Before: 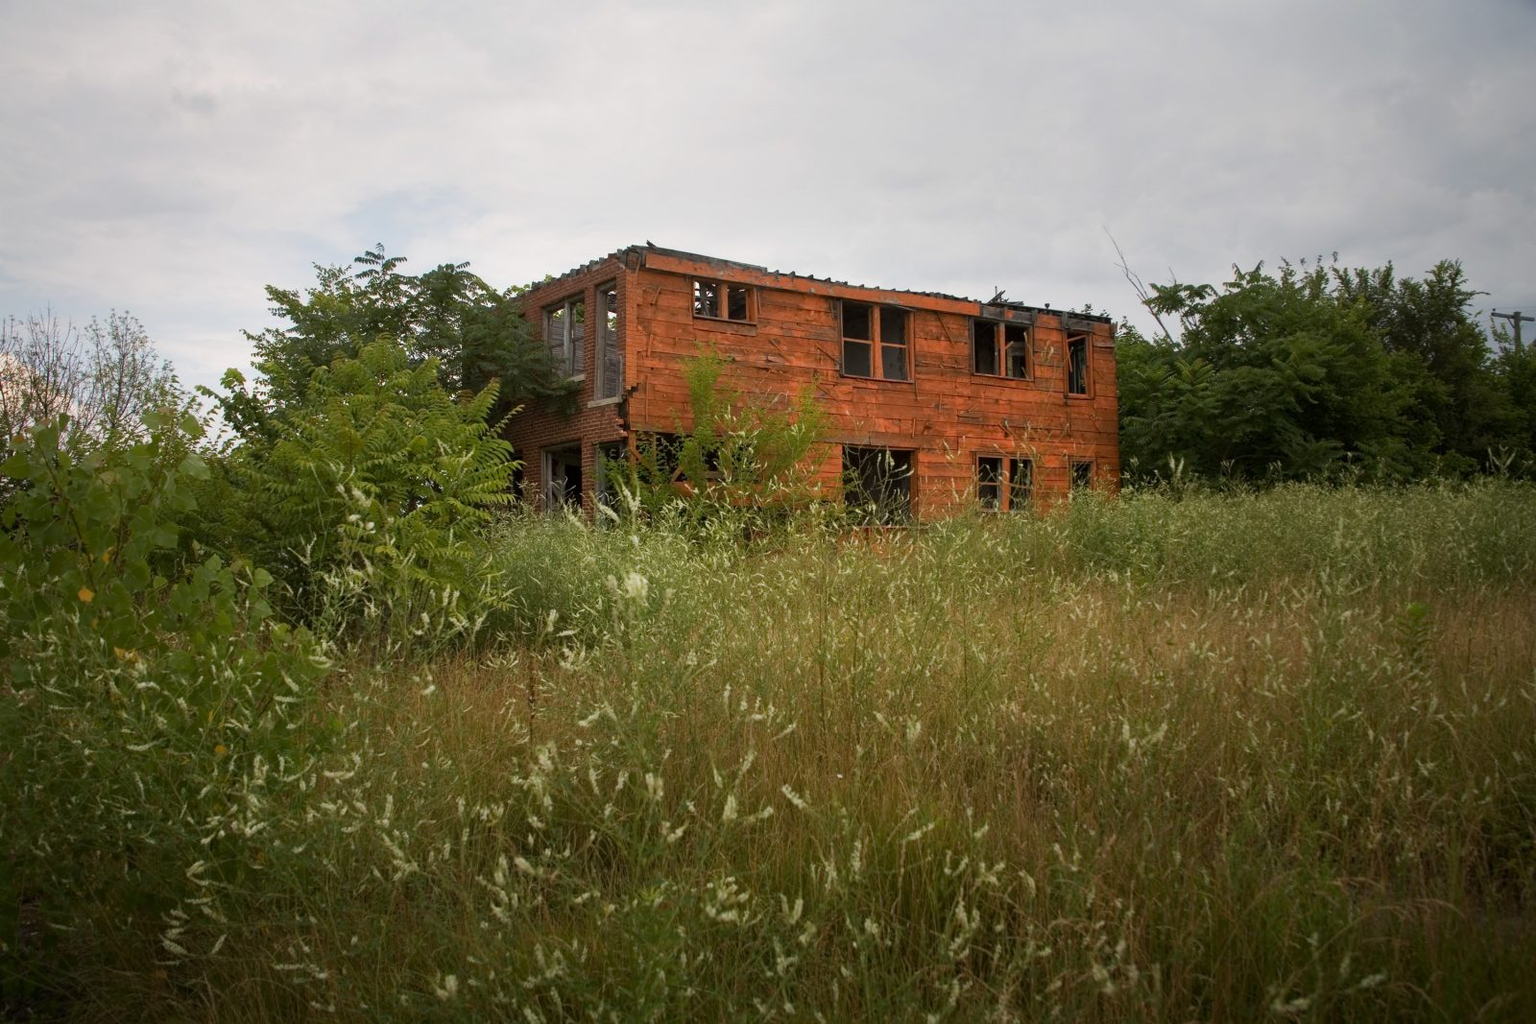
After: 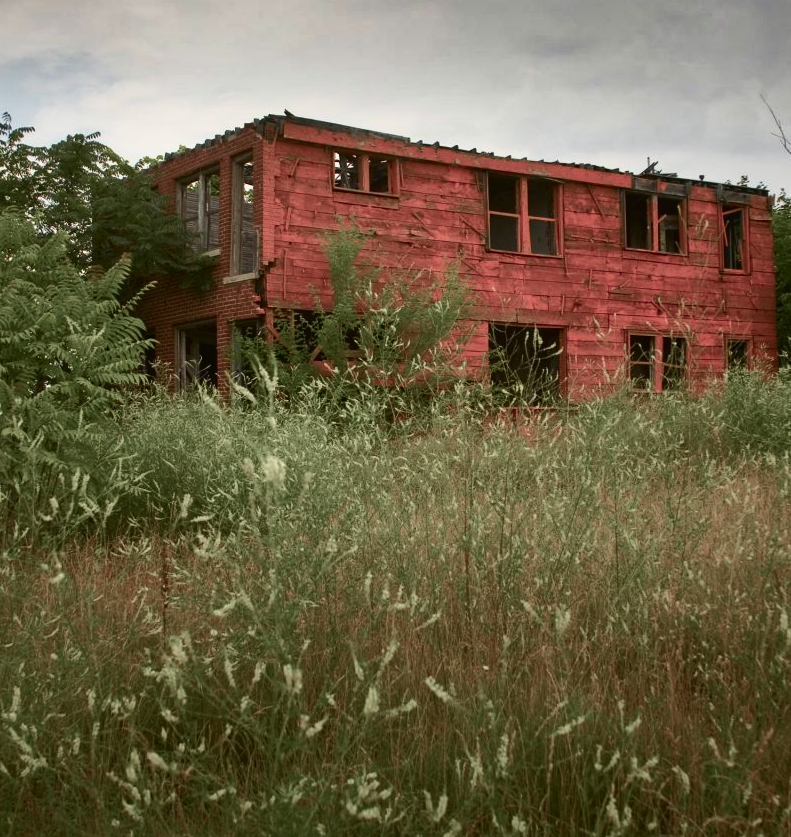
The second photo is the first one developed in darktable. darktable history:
crop and rotate: angle 0.02°, left 24.353%, top 13.219%, right 26.156%, bottom 8.224%
tone curve: curves: ch0 [(0, 0.021) (0.059, 0.053) (0.212, 0.18) (0.337, 0.304) (0.495, 0.505) (0.725, 0.731) (0.89, 0.919) (1, 1)]; ch1 [(0, 0) (0.094, 0.081) (0.285, 0.299) (0.403, 0.436) (0.479, 0.475) (0.54, 0.55) (0.615, 0.637) (0.683, 0.688) (1, 1)]; ch2 [(0, 0) (0.257, 0.217) (0.434, 0.434) (0.498, 0.507) (0.527, 0.542) (0.597, 0.587) (0.658, 0.595) (1, 1)], color space Lab, independent channels, preserve colors none
shadows and highlights: shadows 19.13, highlights -83.41, soften with gaussian
